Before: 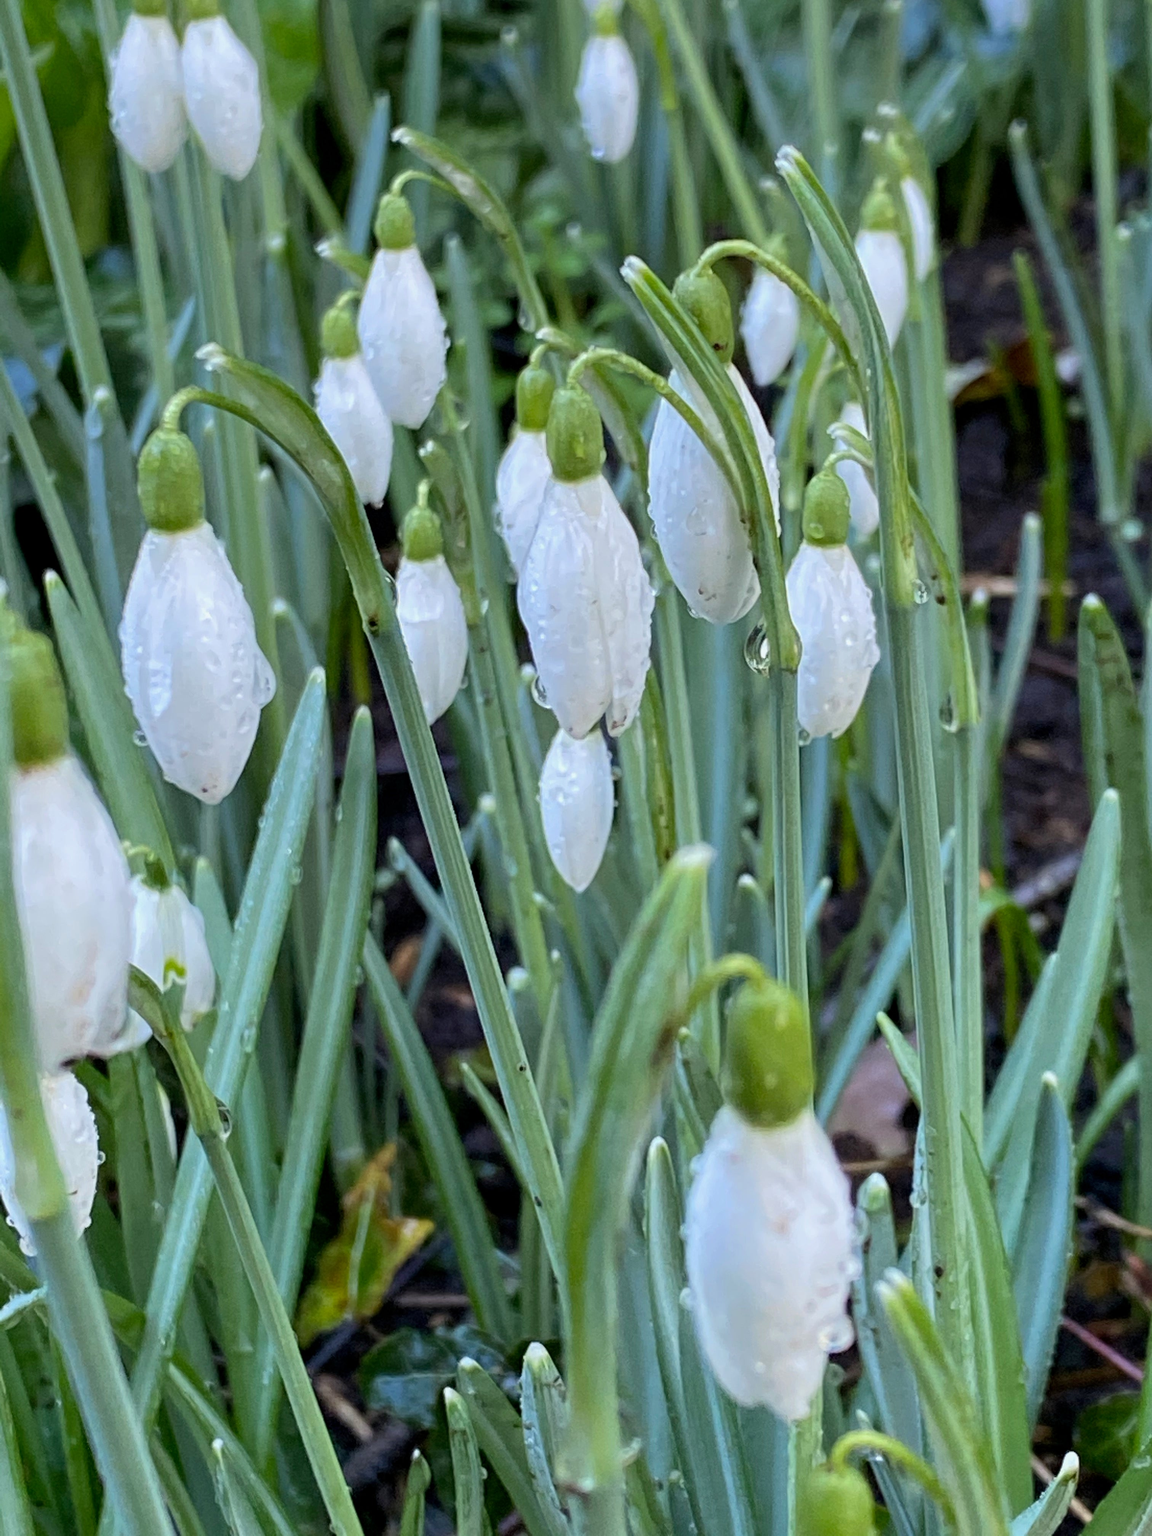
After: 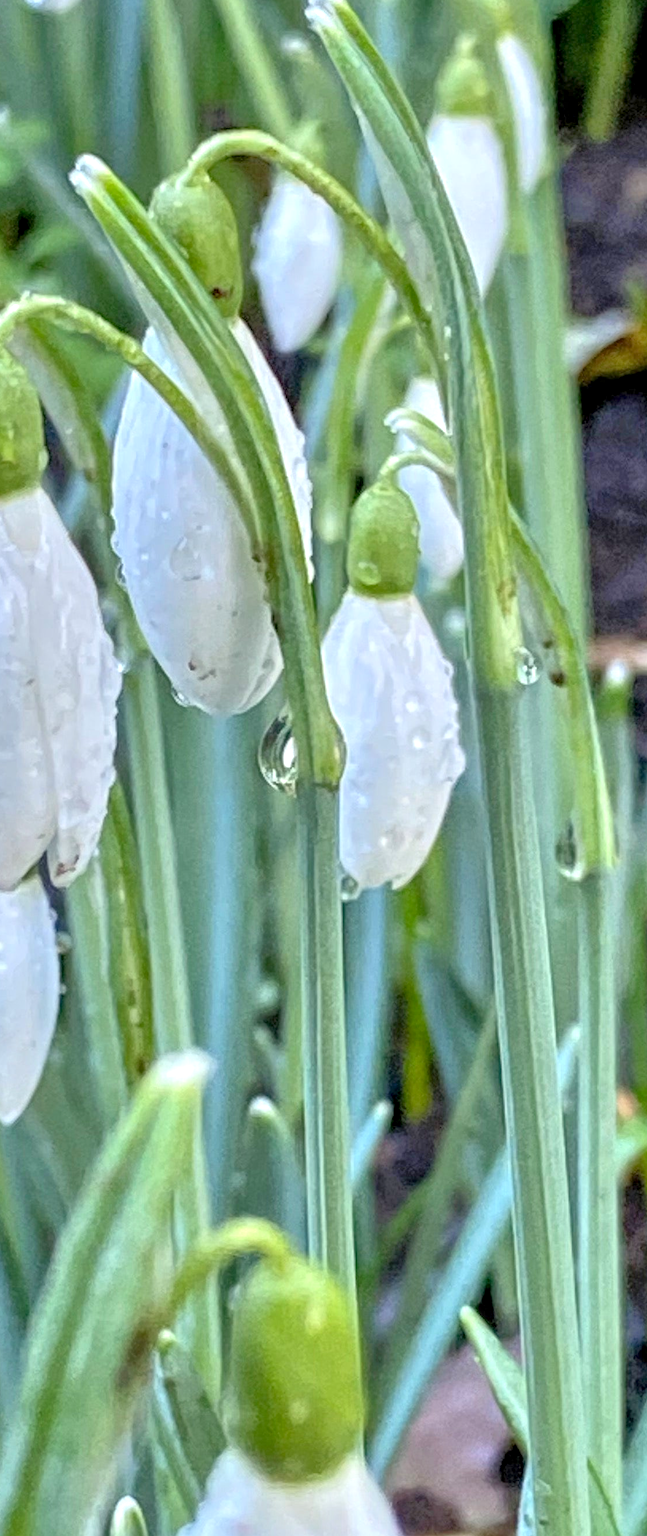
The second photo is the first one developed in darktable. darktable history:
tone equalizer: -8 EV 2 EV, -7 EV 2 EV, -6 EV 2 EV, -5 EV 2 EV, -4 EV 2 EV, -3 EV 1.5 EV, -2 EV 1 EV, -1 EV 0.5 EV
local contrast: detail 130%
crop and rotate: left 49.936%, top 10.094%, right 13.136%, bottom 24.256%
